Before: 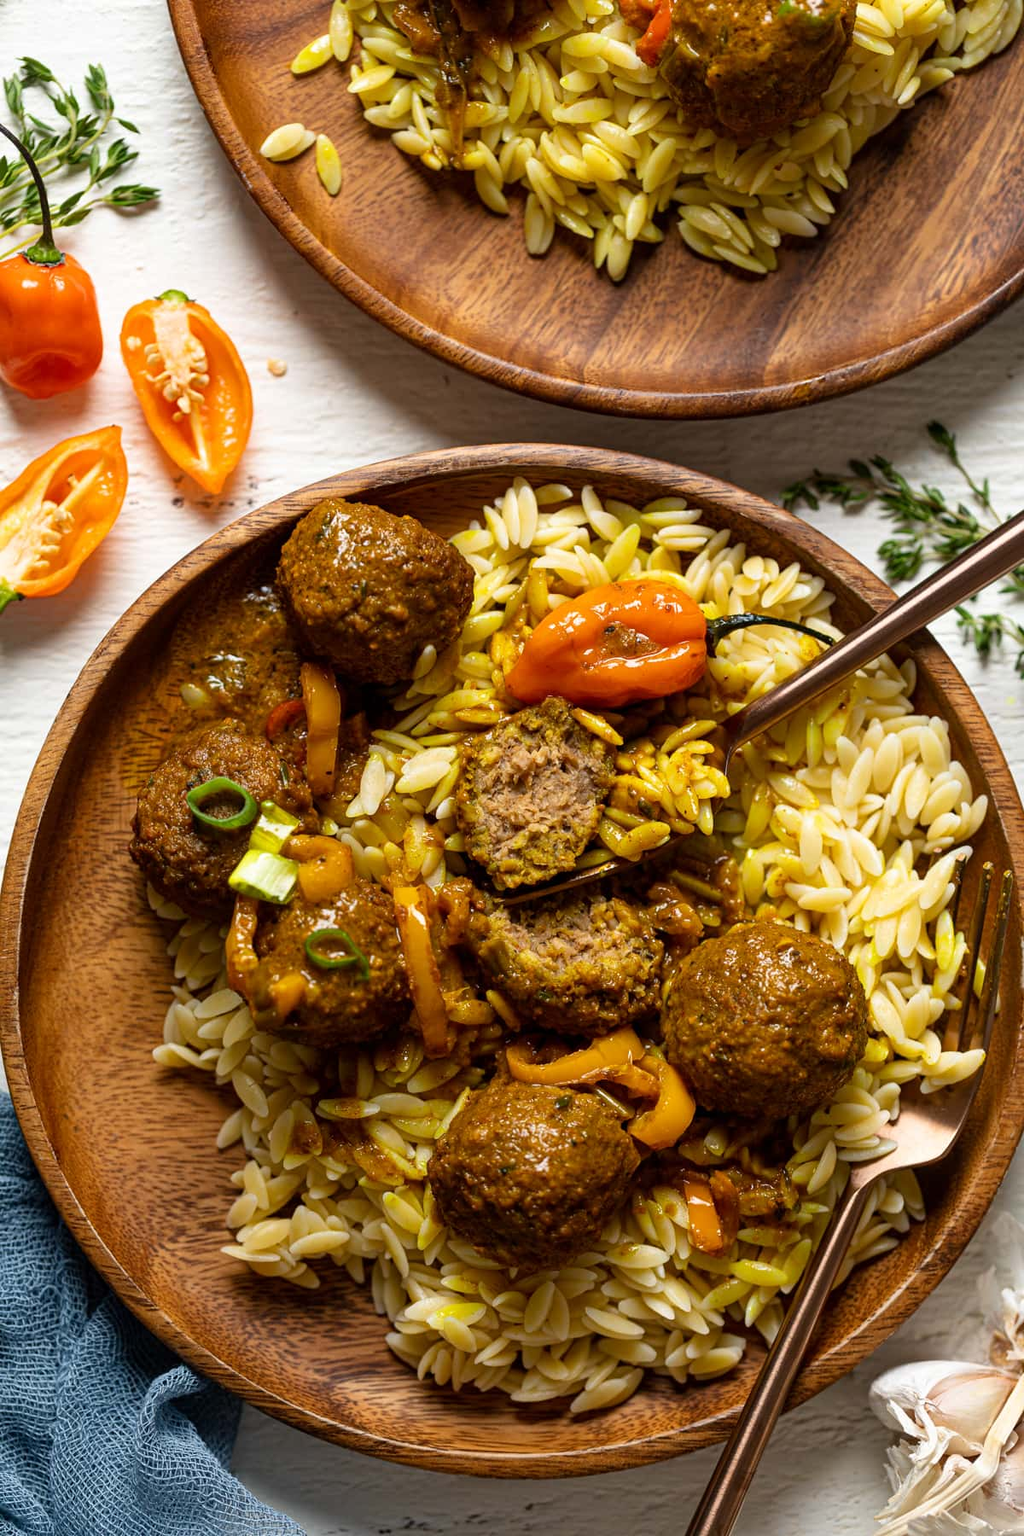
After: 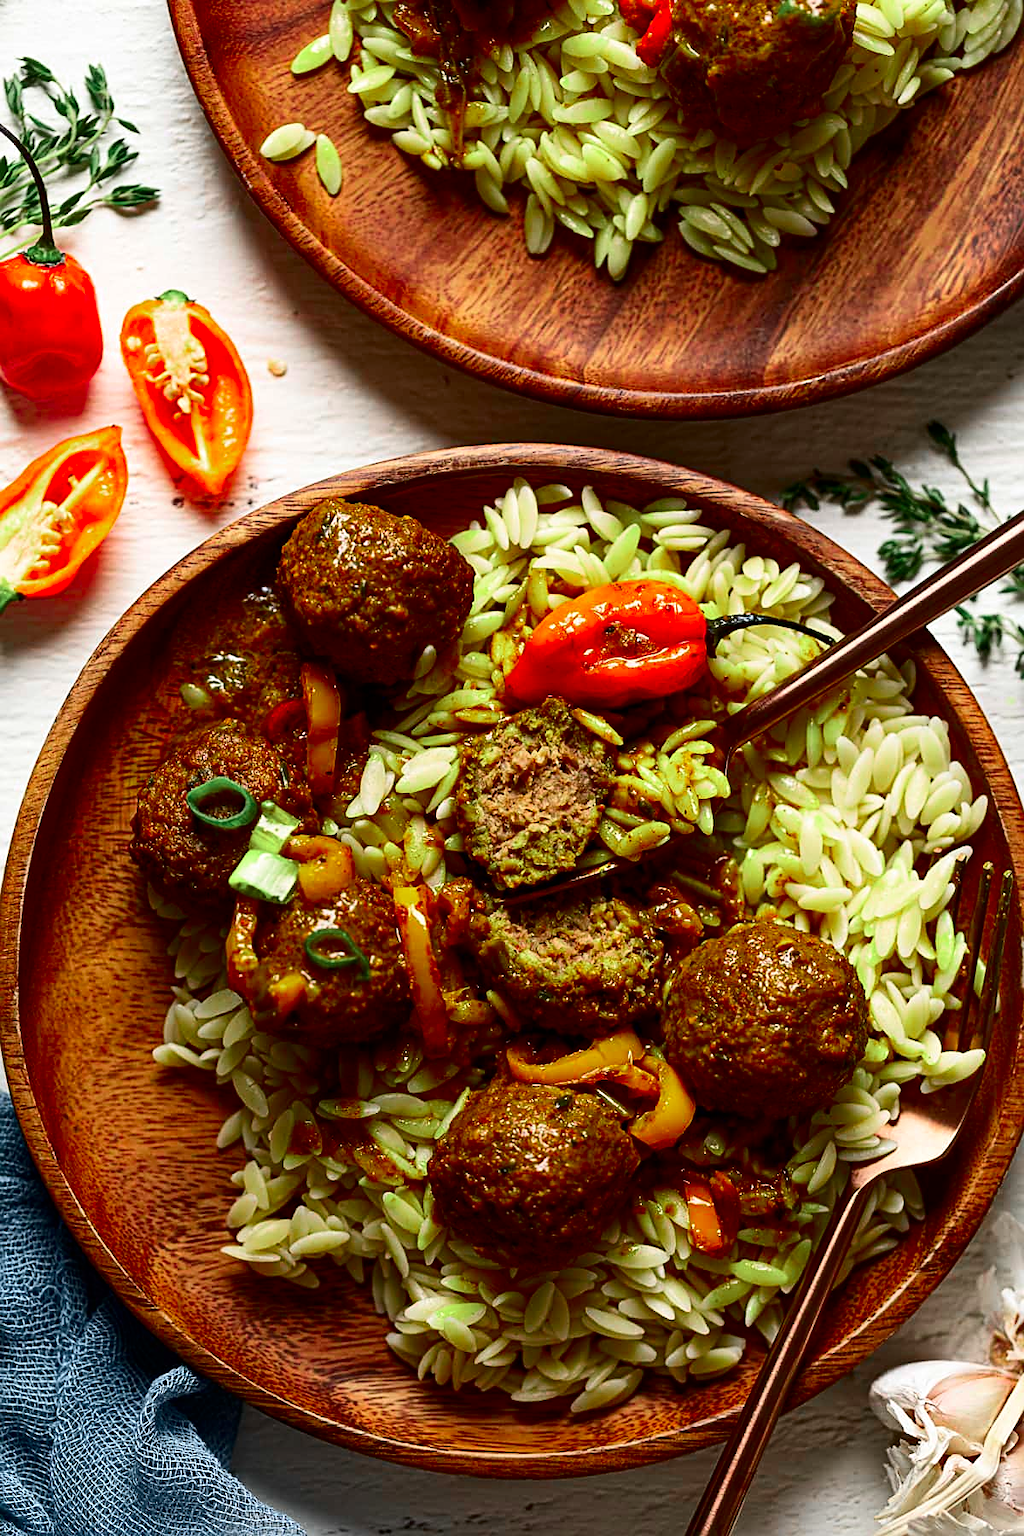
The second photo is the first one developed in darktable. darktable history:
sharpen: on, module defaults
contrast brightness saturation: contrast 0.208, brightness -0.108, saturation 0.213
color zones: curves: ch0 [(0, 0.466) (0.128, 0.466) (0.25, 0.5) (0.375, 0.456) (0.5, 0.5) (0.625, 0.5) (0.737, 0.652) (0.875, 0.5)]; ch1 [(0, 0.603) (0.125, 0.618) (0.261, 0.348) (0.372, 0.353) (0.497, 0.363) (0.611, 0.45) (0.731, 0.427) (0.875, 0.518) (0.998, 0.652)]; ch2 [(0, 0.559) (0.125, 0.451) (0.253, 0.564) (0.37, 0.578) (0.5, 0.466) (0.625, 0.471) (0.731, 0.471) (0.88, 0.485)]
